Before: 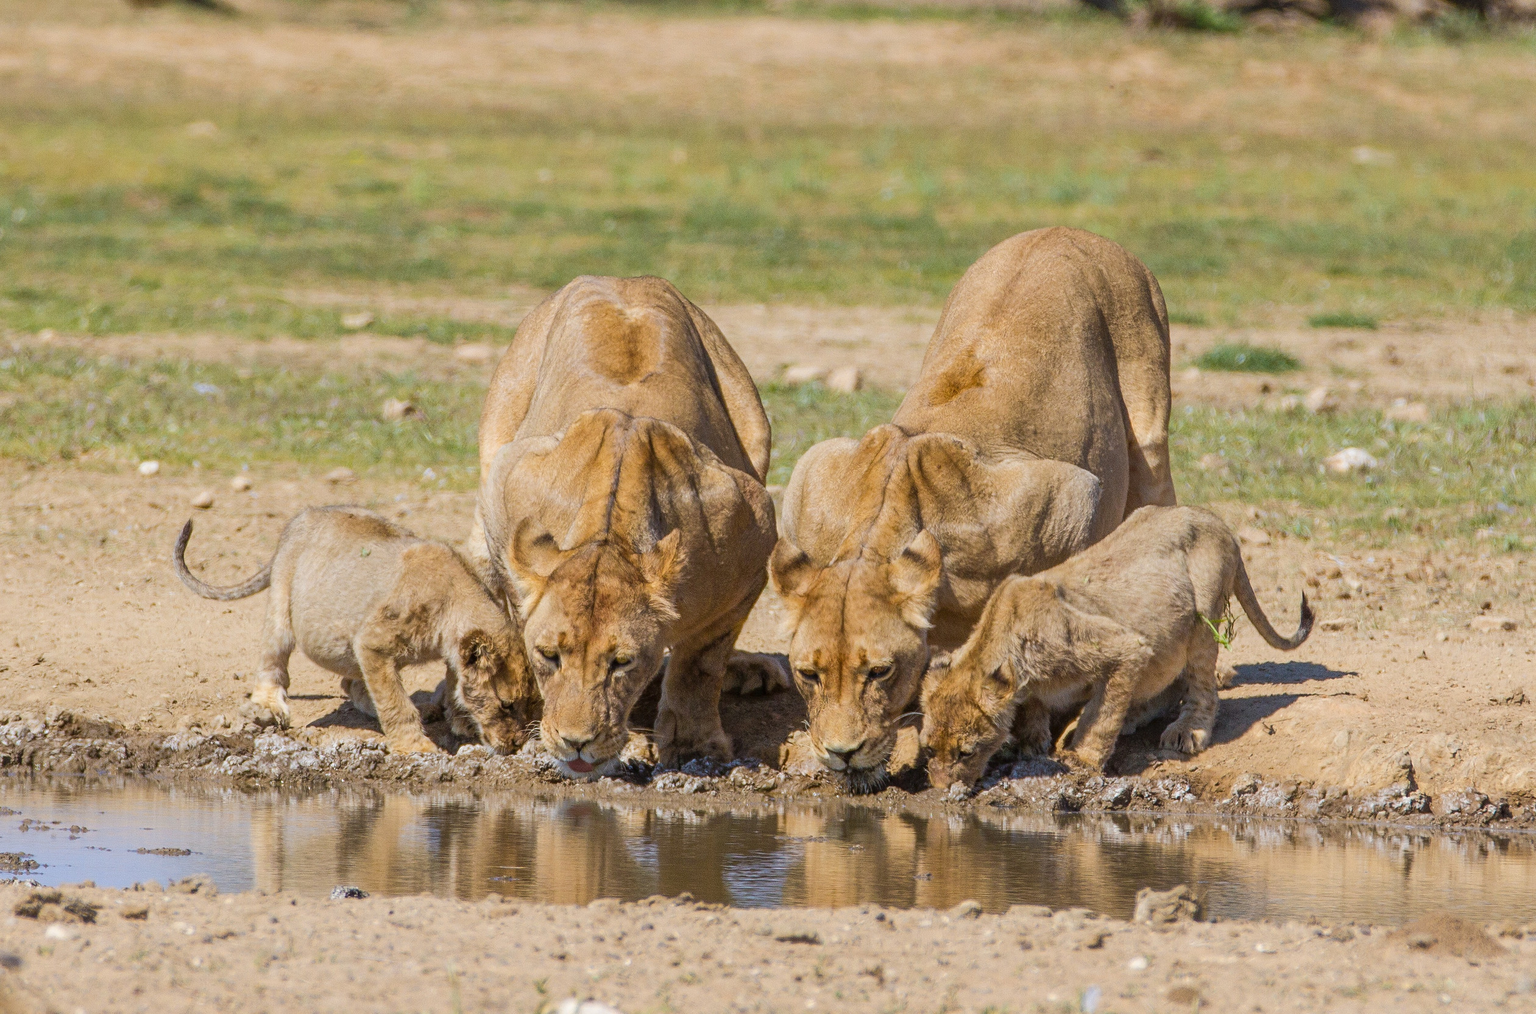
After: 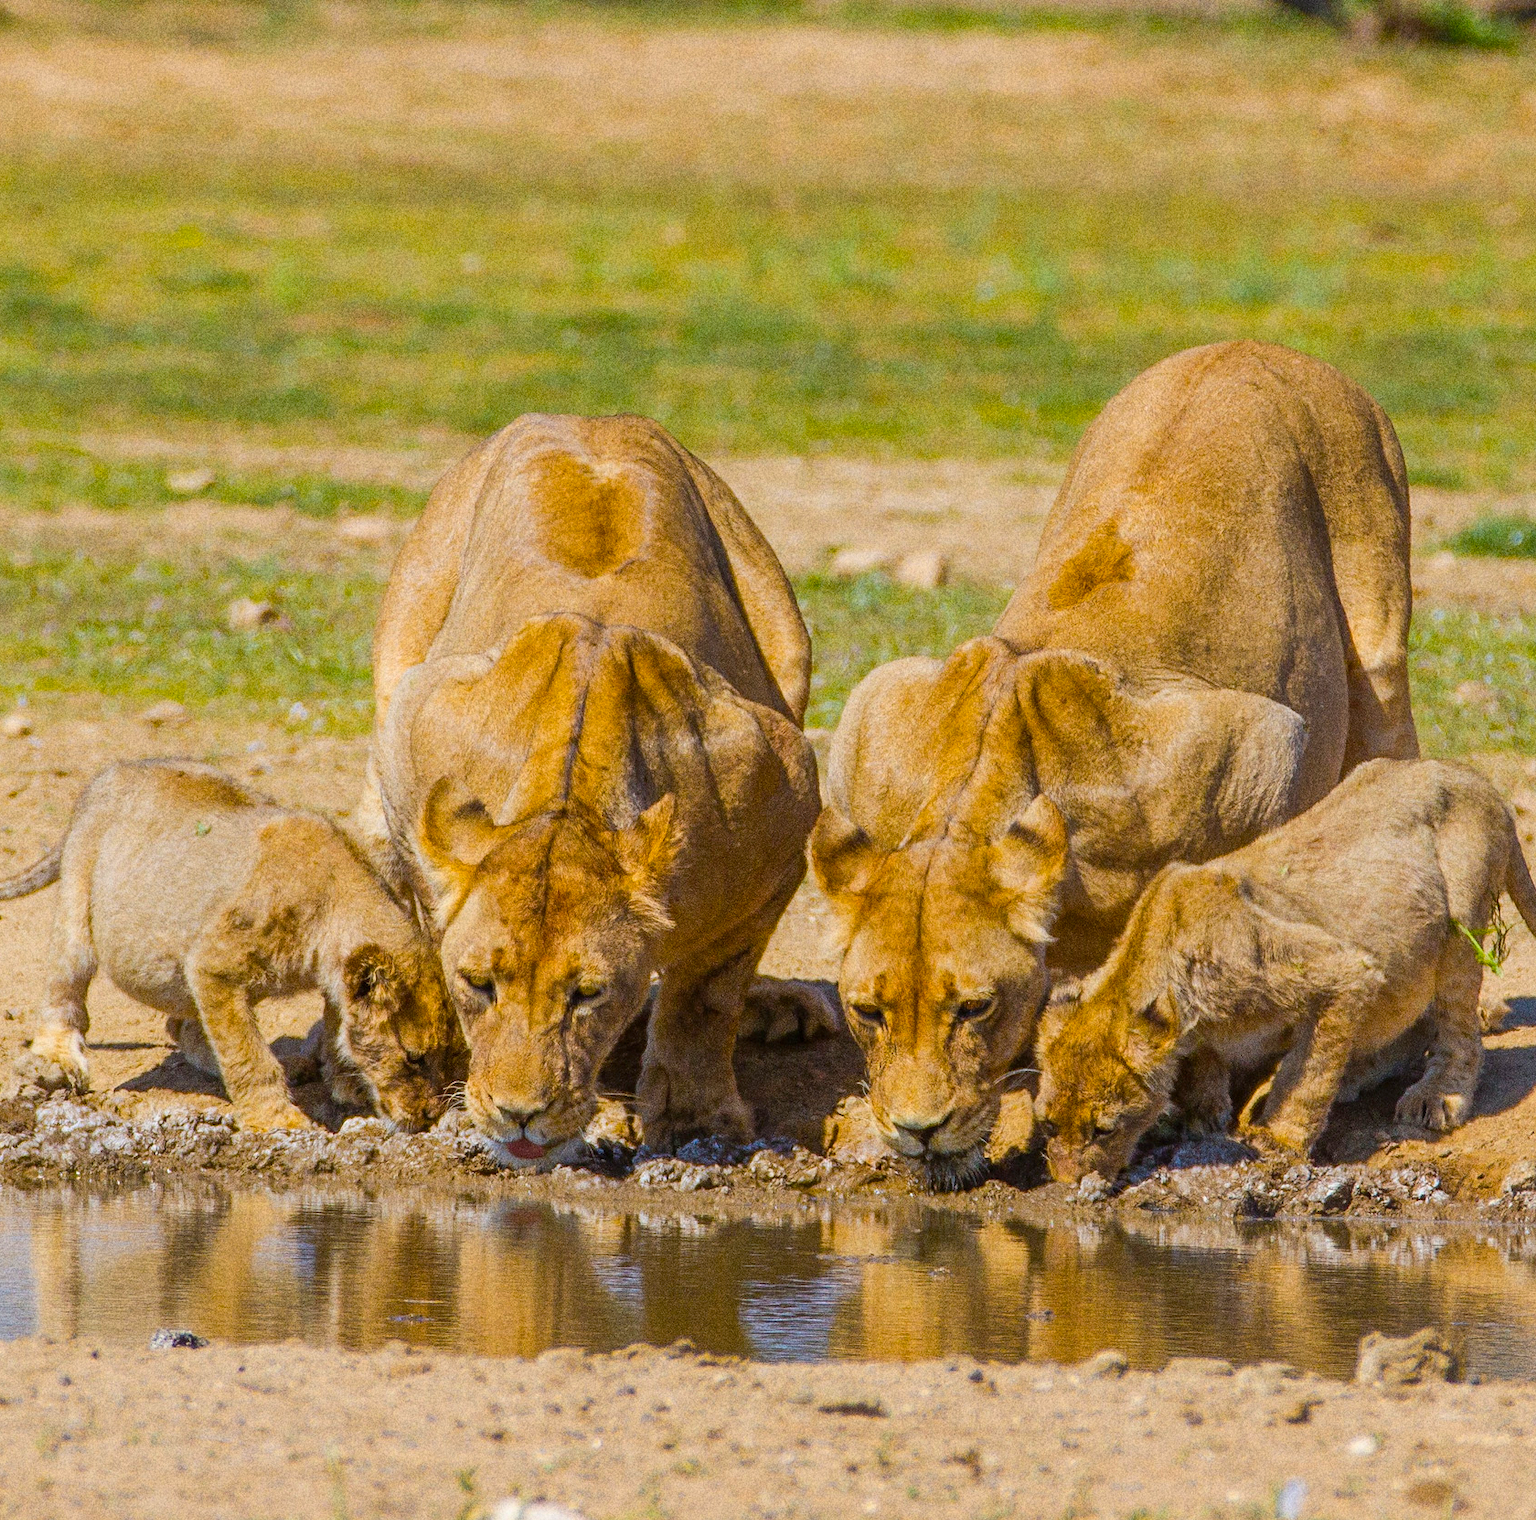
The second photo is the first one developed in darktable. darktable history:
grain: coarseness 11.82 ISO, strength 36.67%, mid-tones bias 74.17%
color balance rgb: linear chroma grading › global chroma 15%, perceptual saturation grading › global saturation 30%
crop and rotate: left 15.055%, right 18.278%
